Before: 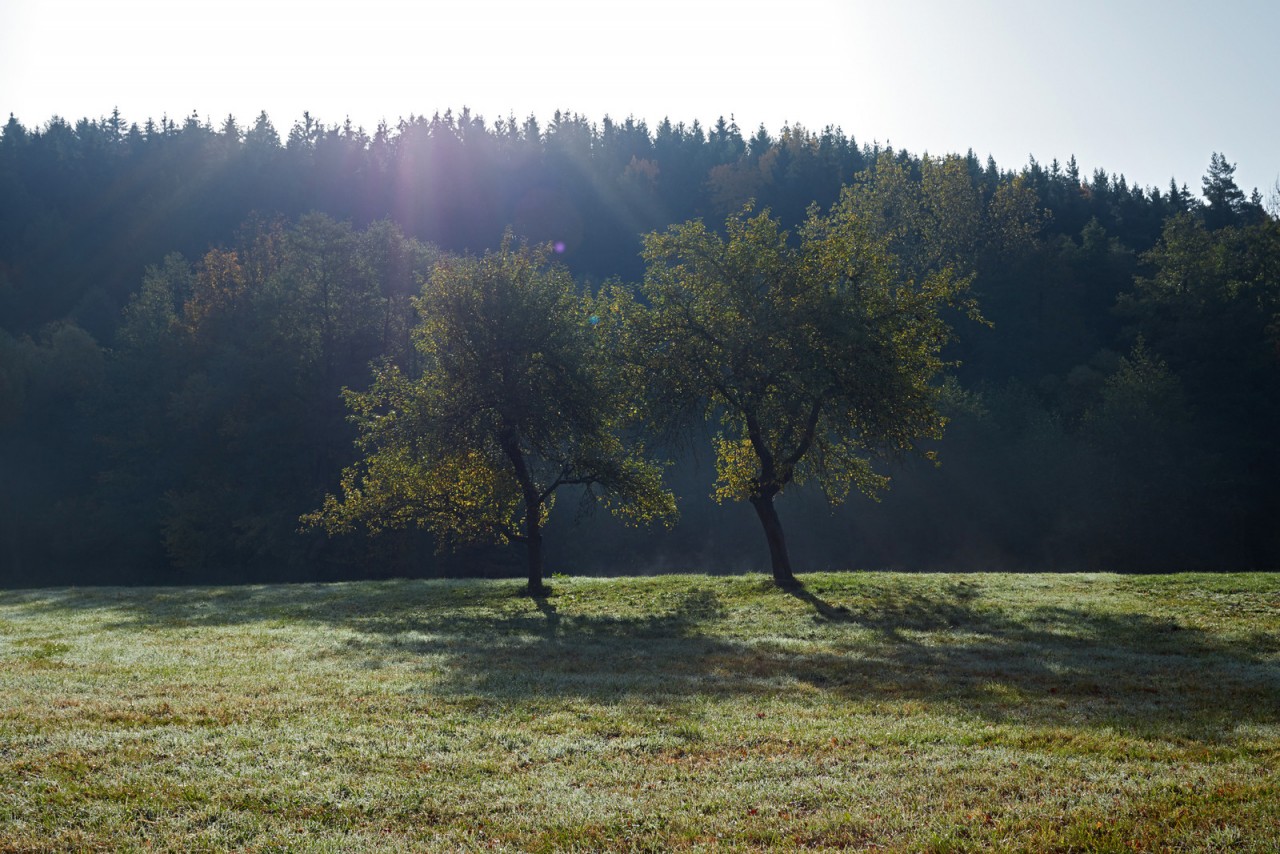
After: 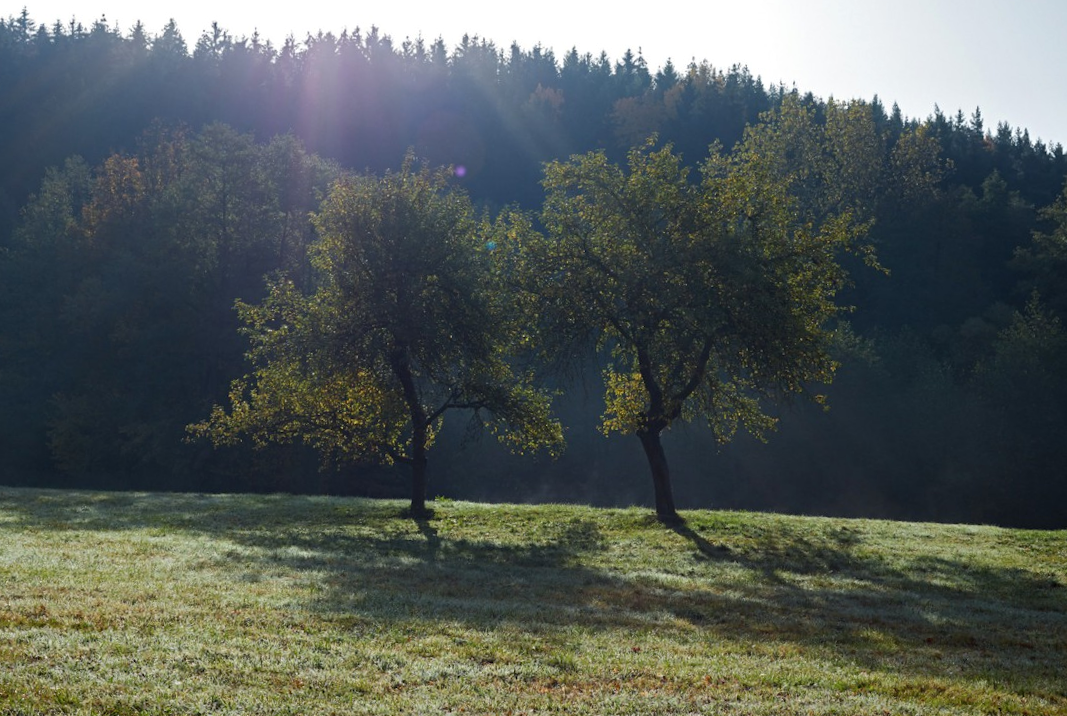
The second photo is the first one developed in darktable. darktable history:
tone equalizer: edges refinement/feathering 500, mask exposure compensation -1.57 EV, preserve details no
crop and rotate: angle -3.1°, left 5.286%, top 5.221%, right 4.673%, bottom 4.143%
